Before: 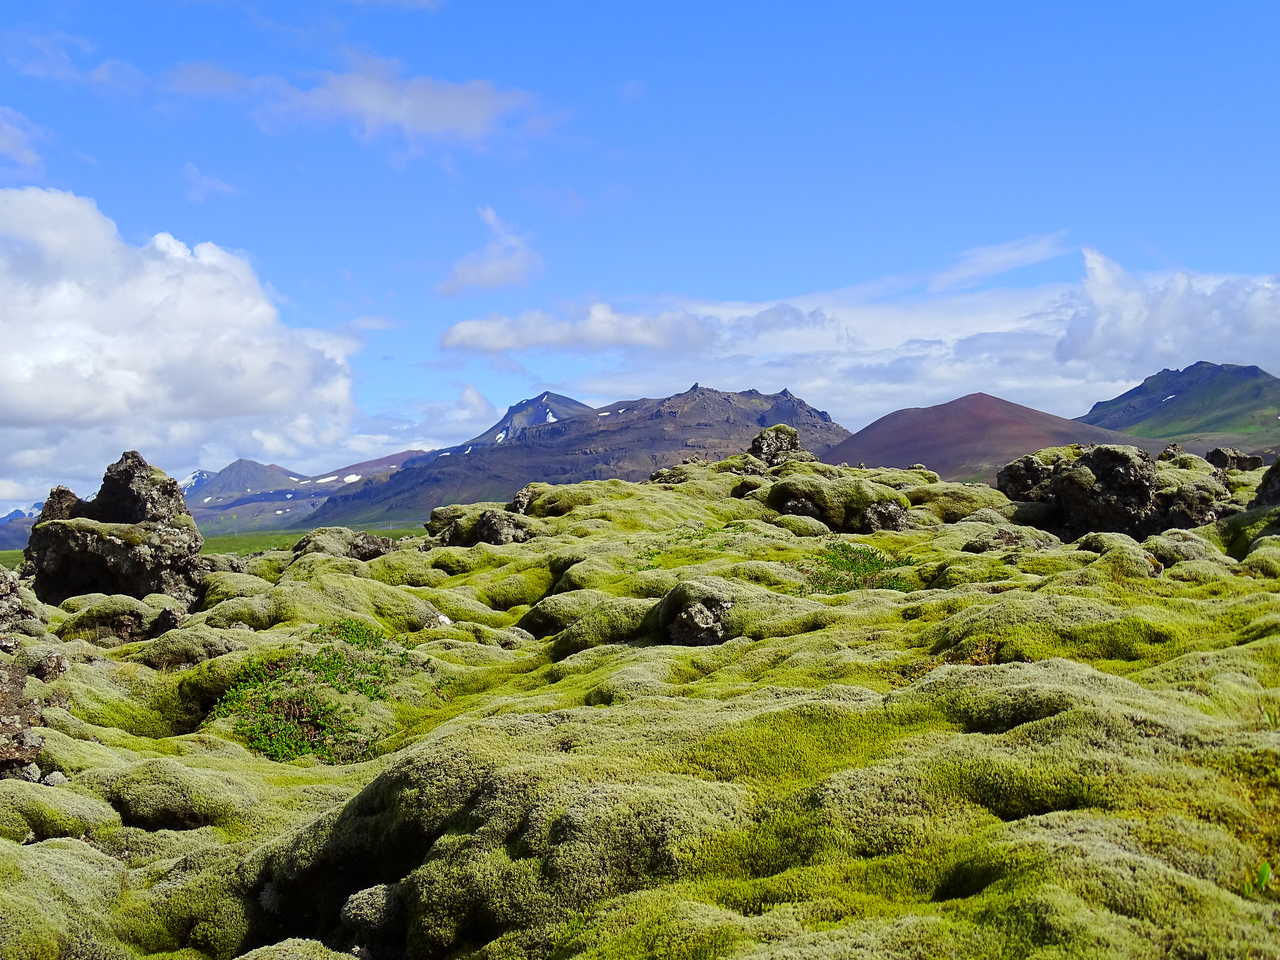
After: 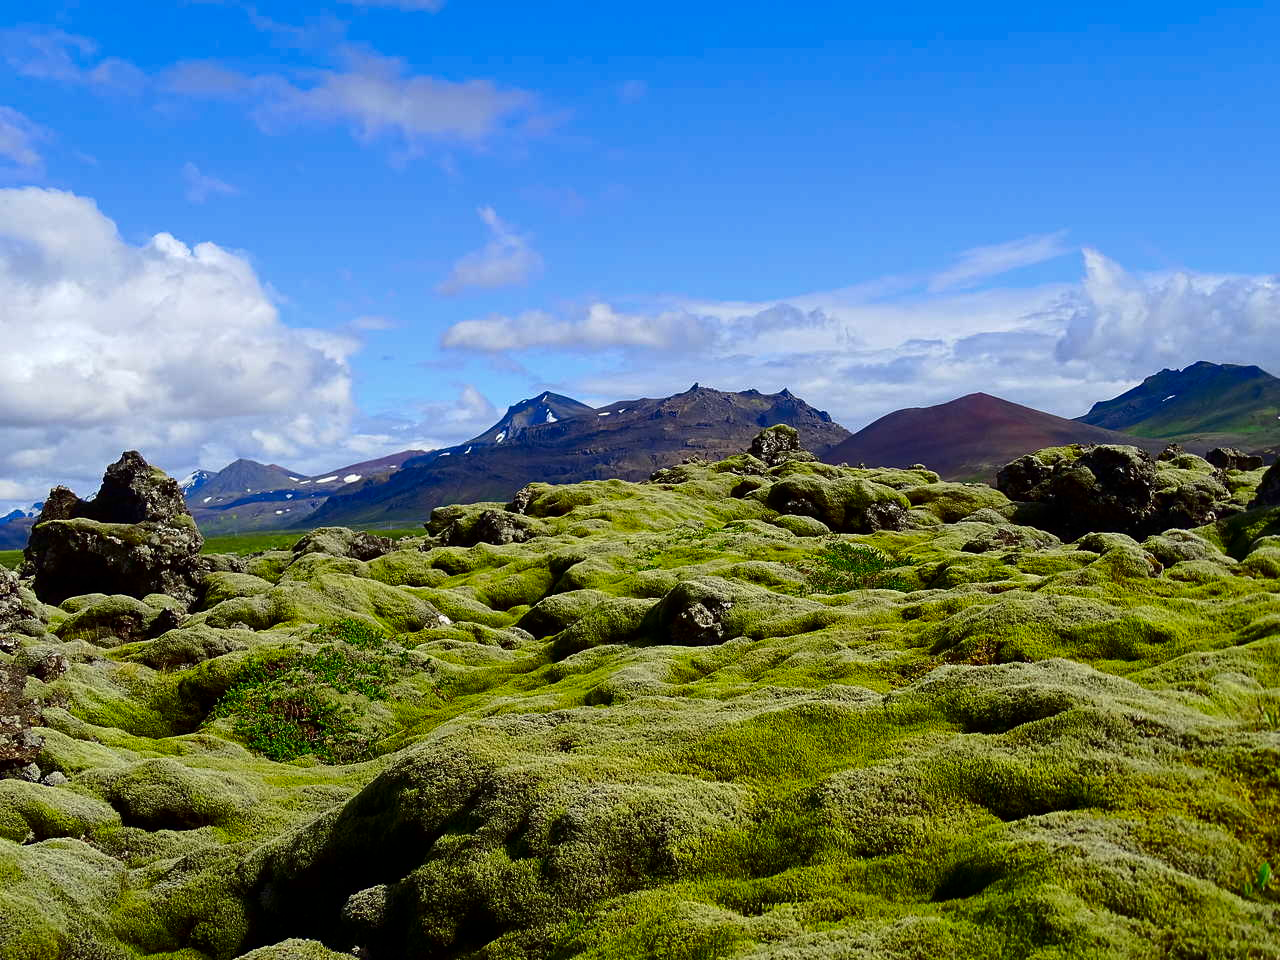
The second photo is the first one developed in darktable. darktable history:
contrast brightness saturation: contrast 0.129, brightness -0.226, saturation 0.144
